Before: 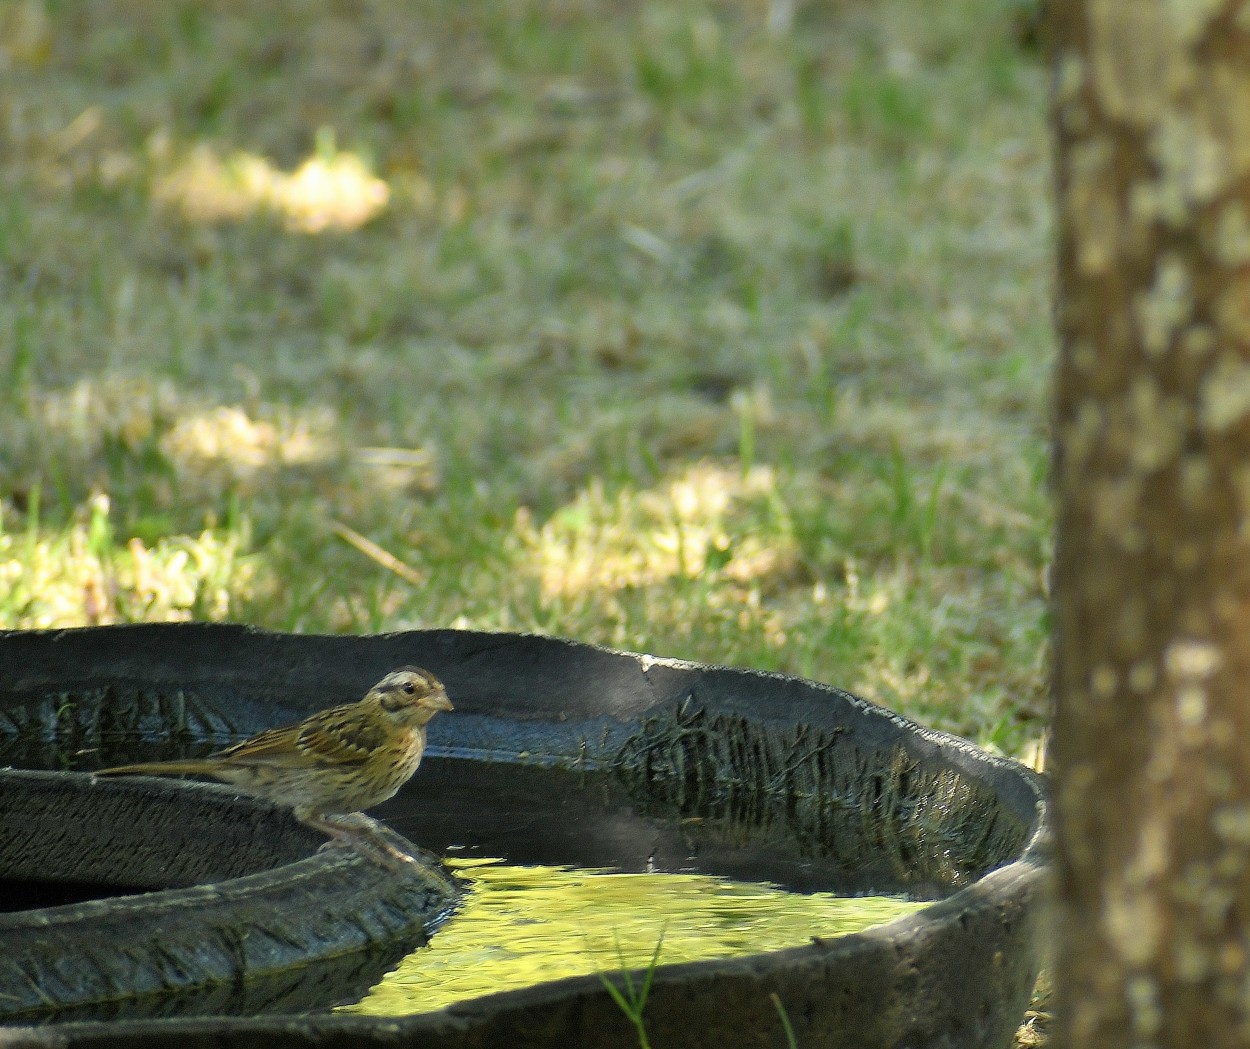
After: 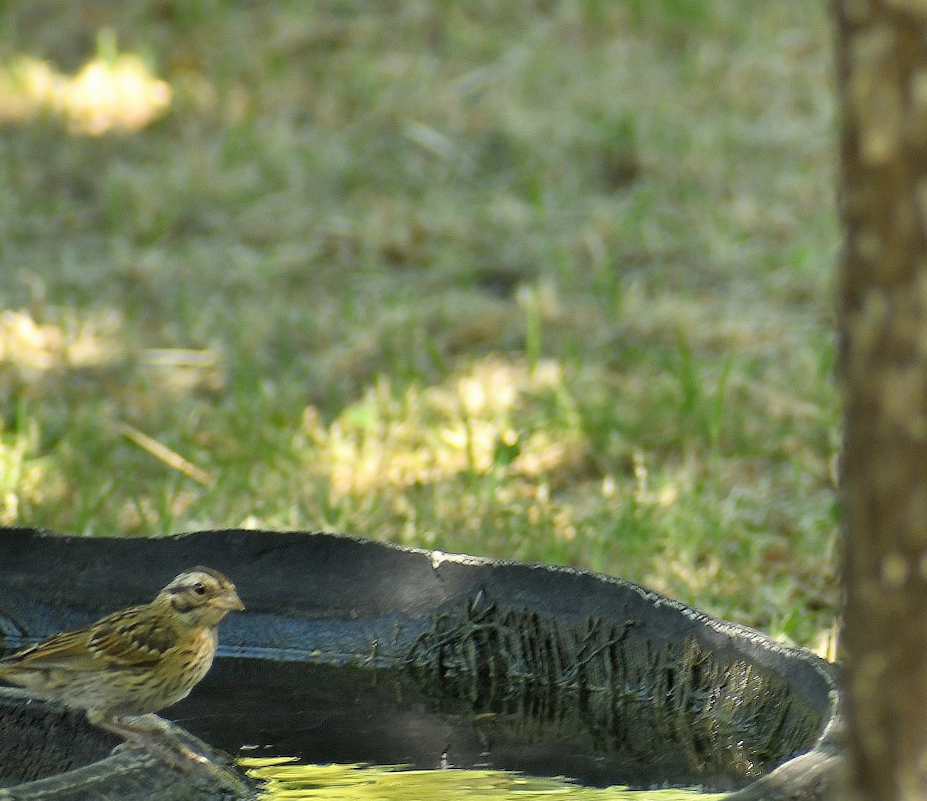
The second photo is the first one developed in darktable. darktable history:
rotate and perspective: rotation -1°, crop left 0.011, crop right 0.989, crop top 0.025, crop bottom 0.975
base curve: curves: ch0 [(0, 0) (0.989, 0.992)], preserve colors none
crop: left 16.768%, top 8.653%, right 8.362%, bottom 12.485%
shadows and highlights: highlights color adjustment 0%, low approximation 0.01, soften with gaussian
